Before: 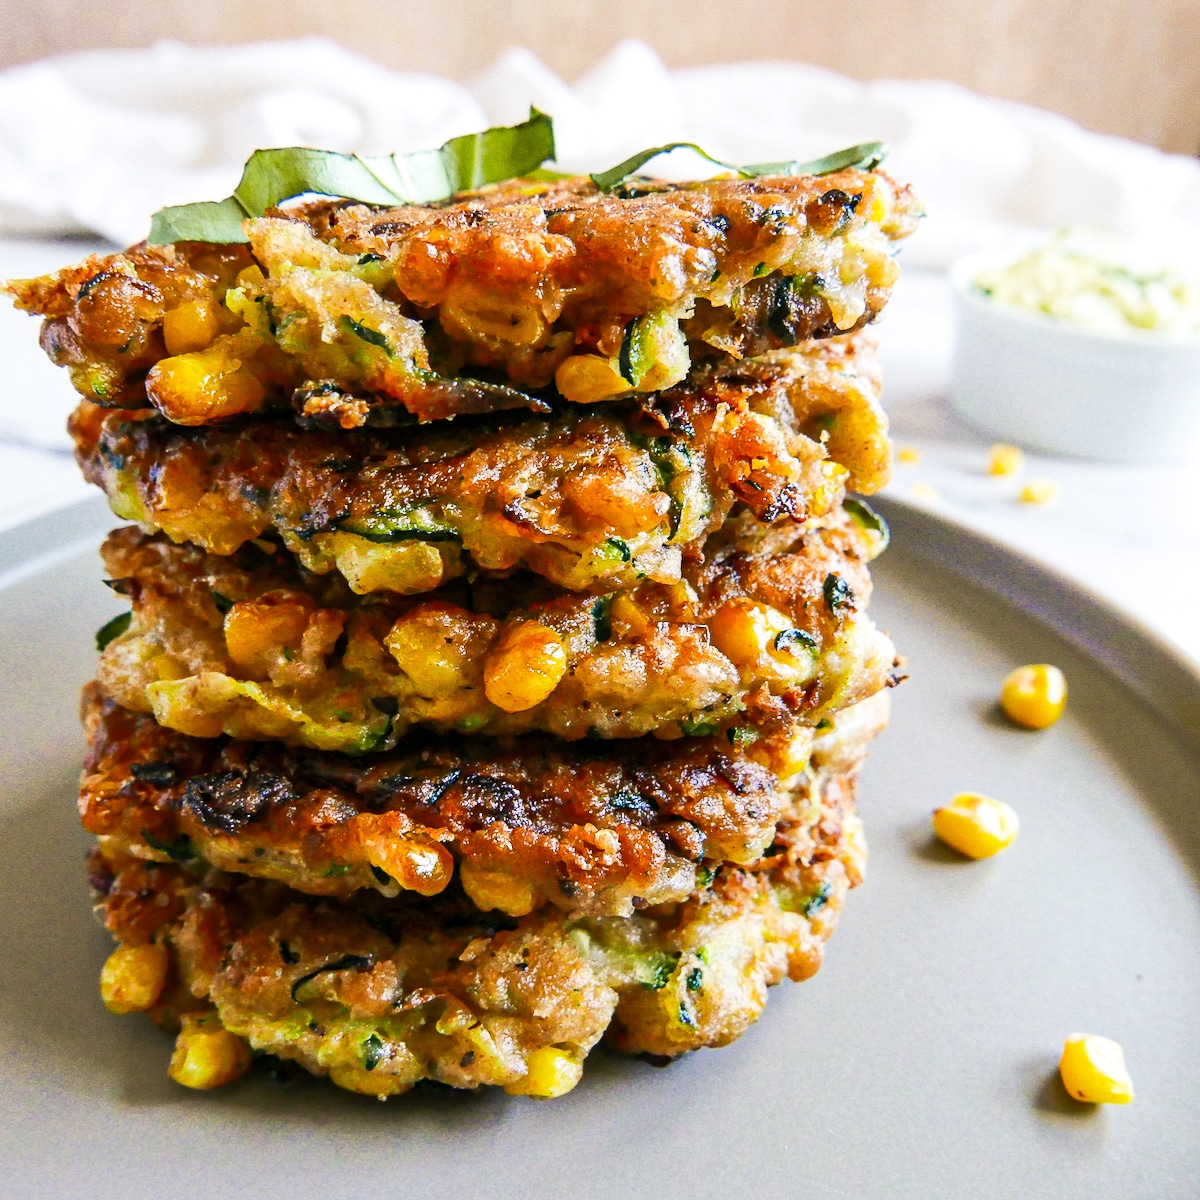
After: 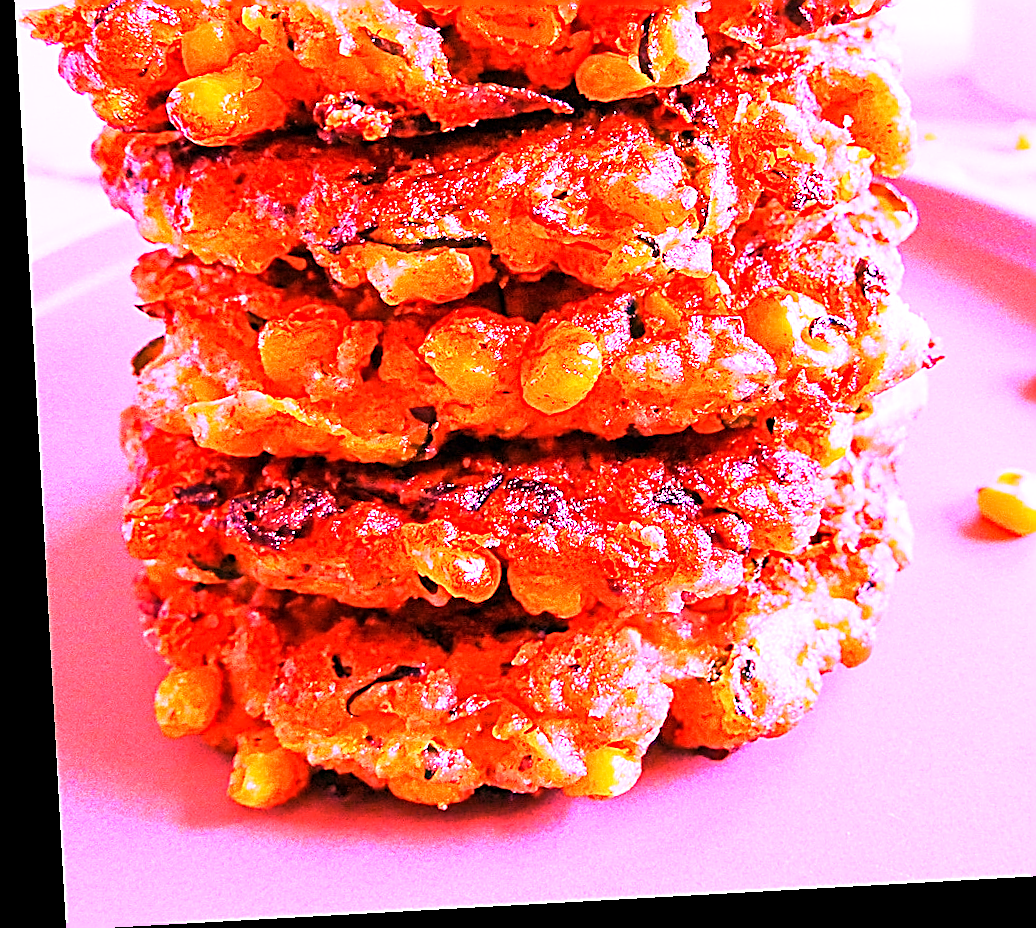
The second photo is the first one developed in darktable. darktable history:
white balance: red 4.26, blue 1.802
crop: top 26.531%, right 17.959%
rotate and perspective: rotation -3.18°, automatic cropping off
sharpen: on, module defaults
